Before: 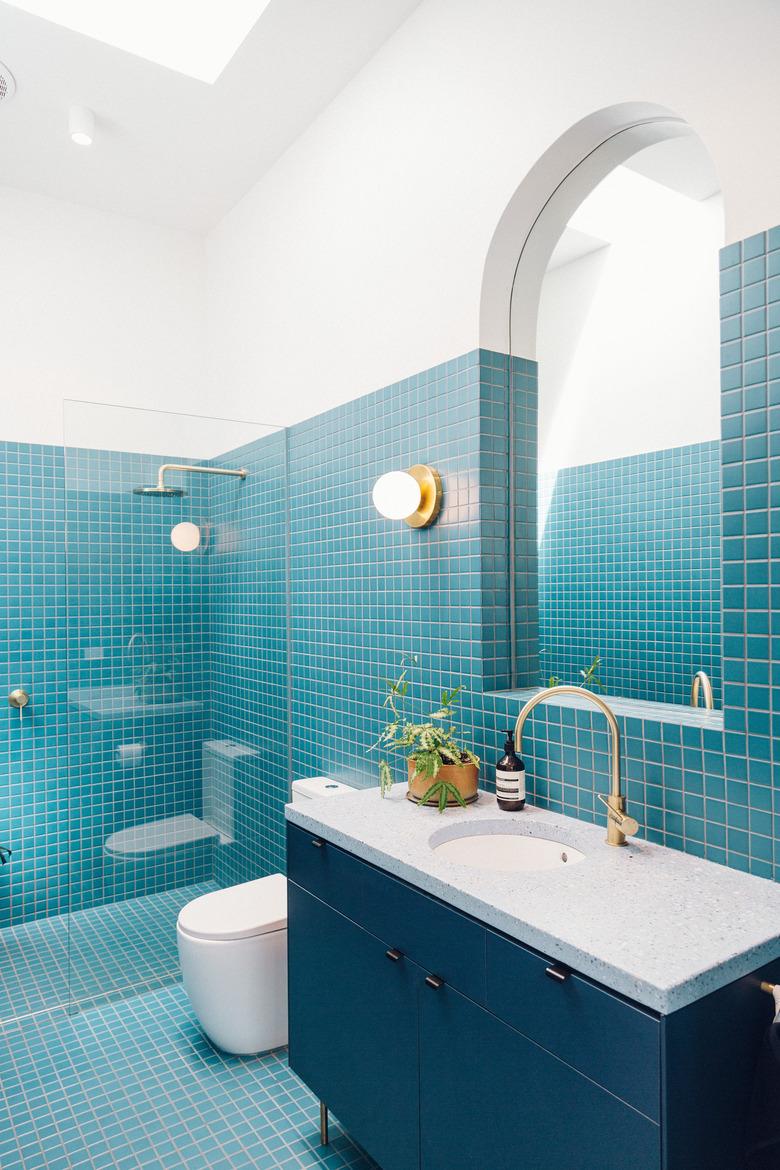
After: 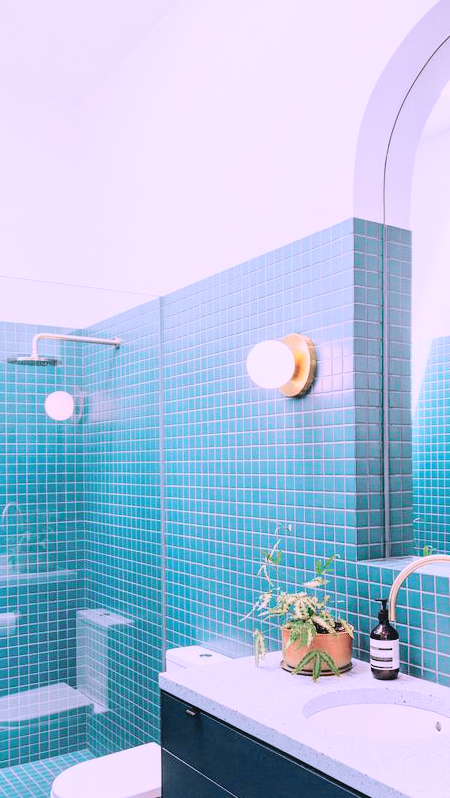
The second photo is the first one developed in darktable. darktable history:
color correction: highlights a* 15.03, highlights b* -25.07
crop: left 16.202%, top 11.208%, right 26.045%, bottom 20.557%
tone curve: curves: ch0 [(0, 0.026) (0.104, 0.1) (0.233, 0.262) (0.398, 0.507) (0.498, 0.621) (0.65, 0.757) (0.835, 0.883) (1, 0.961)]; ch1 [(0, 0) (0.346, 0.307) (0.408, 0.369) (0.453, 0.457) (0.482, 0.476) (0.502, 0.498) (0.521, 0.503) (0.553, 0.554) (0.638, 0.646) (0.693, 0.727) (1, 1)]; ch2 [(0, 0) (0.366, 0.337) (0.434, 0.46) (0.485, 0.494) (0.5, 0.494) (0.511, 0.508) (0.537, 0.55) (0.579, 0.599) (0.663, 0.67) (1, 1)], color space Lab, independent channels, preserve colors none
